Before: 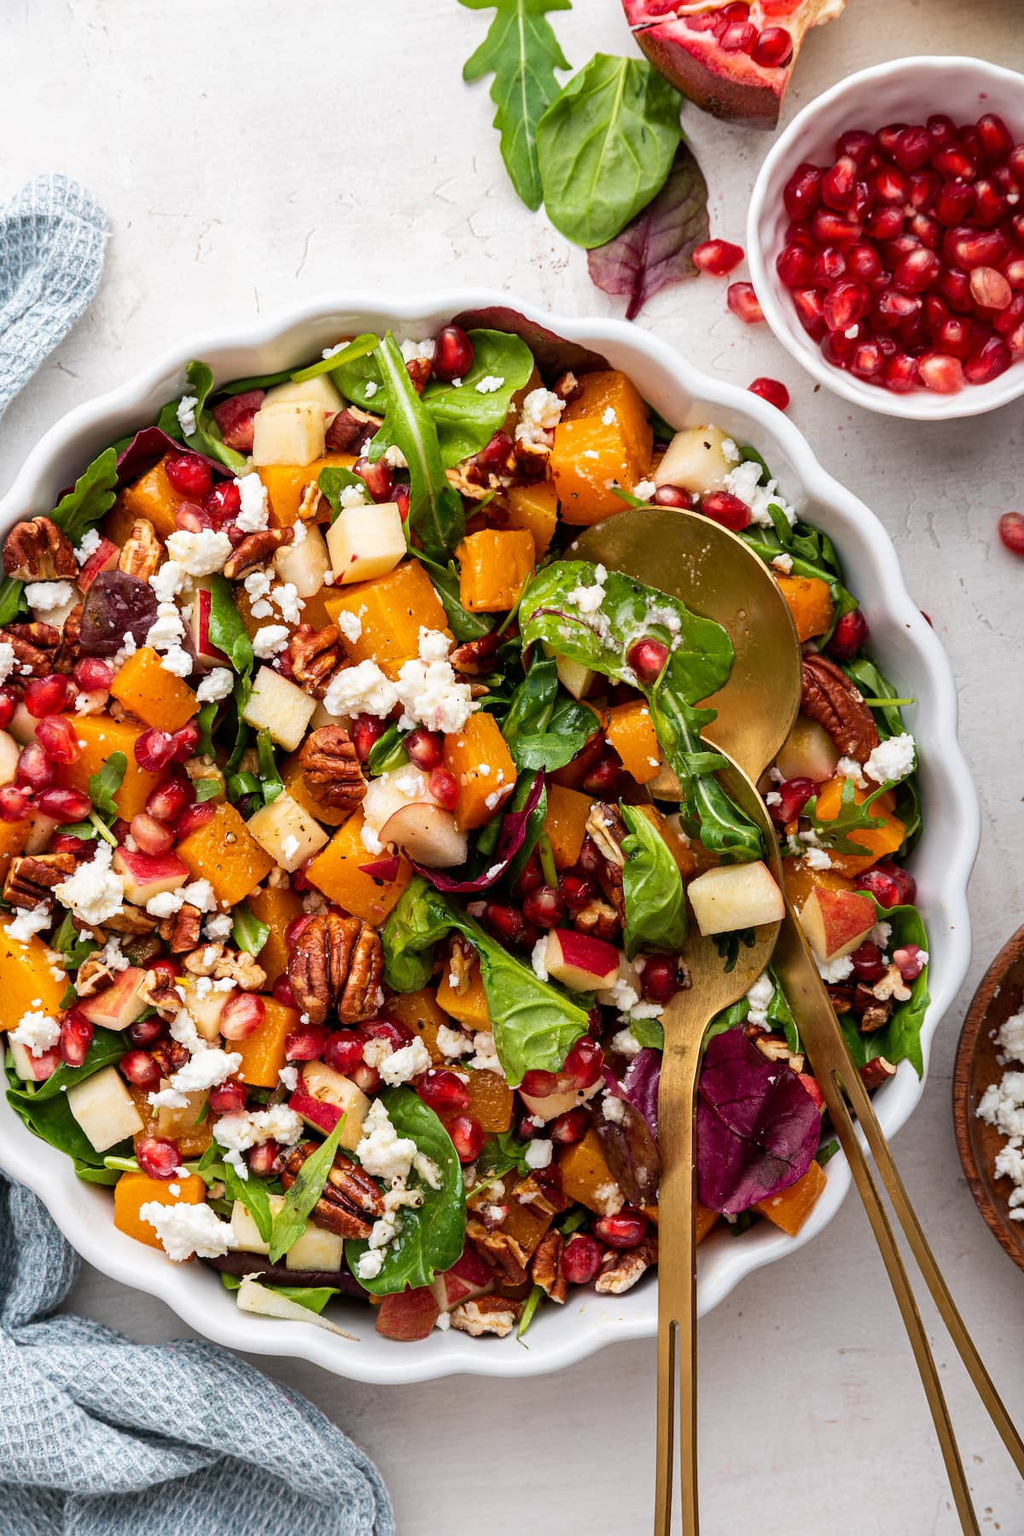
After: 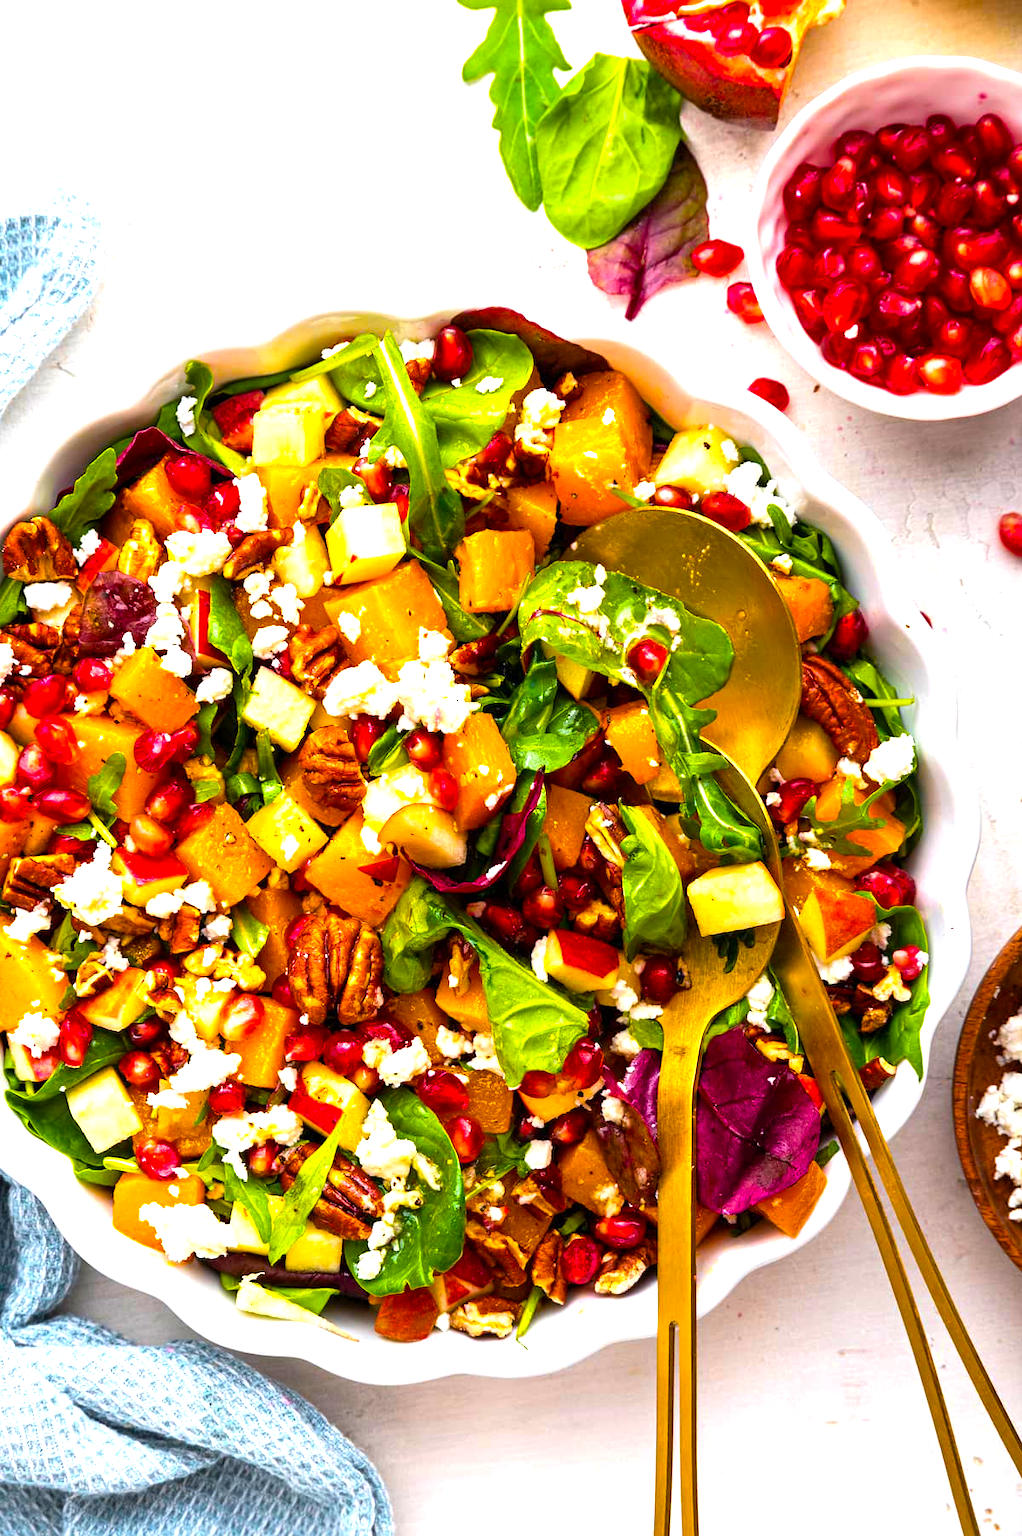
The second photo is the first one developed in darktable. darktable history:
crop and rotate: left 0.145%, bottom 0.007%
color balance rgb: linear chroma grading › shadows -29.961%, linear chroma grading › global chroma 35.612%, perceptual saturation grading › global saturation 49.38%, perceptual brilliance grading › global brilliance 10.819%
exposure: exposure 0.611 EV, compensate exposure bias true, compensate highlight preservation false
